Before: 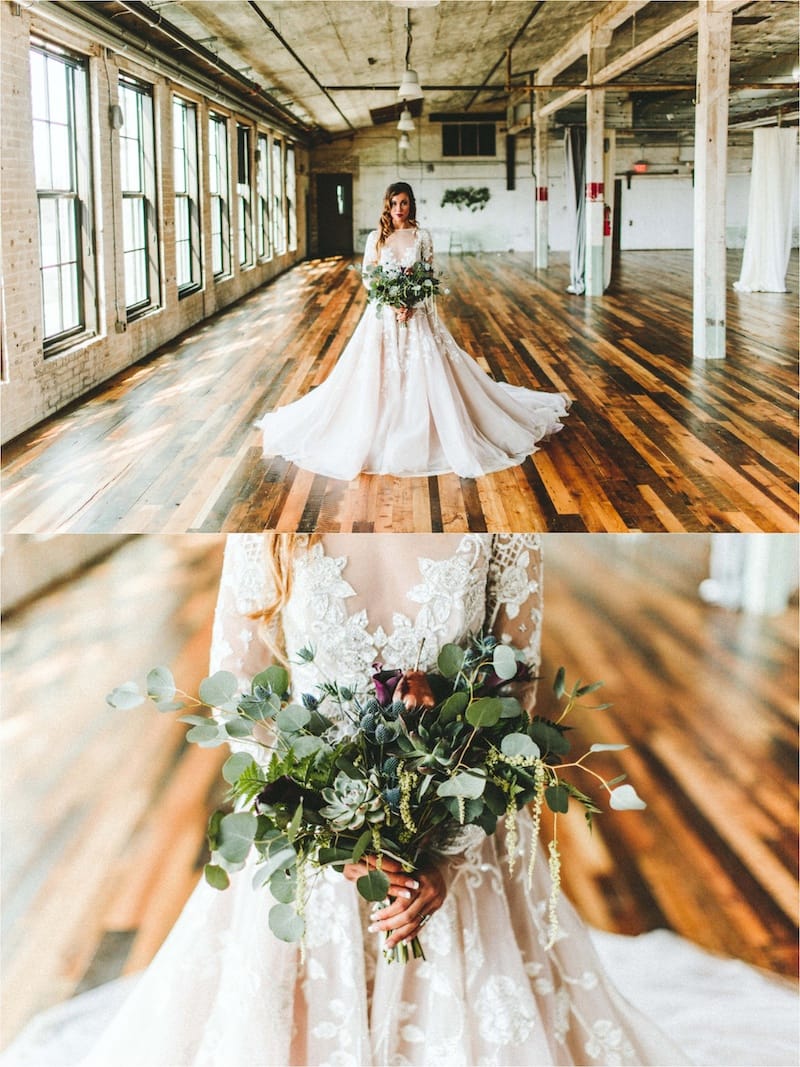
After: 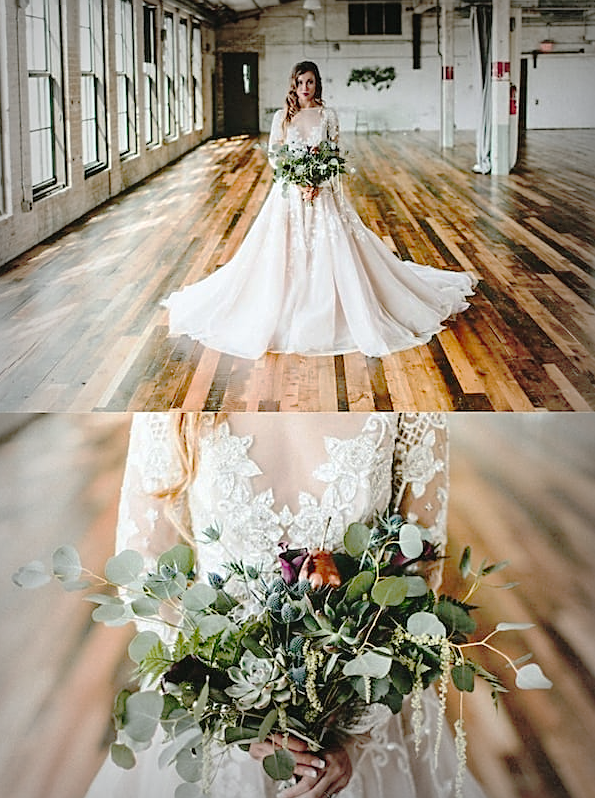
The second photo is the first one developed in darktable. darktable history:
sharpen: on, module defaults
vignetting: fall-off start 53.46%, automatic ratio true, width/height ratio 1.313, shape 0.213
crop and rotate: left 11.822%, top 11.396%, right 13.691%, bottom 13.753%
tone curve: curves: ch0 [(0, 0) (0.003, 0.019) (0.011, 0.019) (0.025, 0.023) (0.044, 0.032) (0.069, 0.046) (0.1, 0.073) (0.136, 0.129) (0.177, 0.207) (0.224, 0.295) (0.277, 0.394) (0.335, 0.48) (0.399, 0.524) (0.468, 0.575) (0.543, 0.628) (0.623, 0.684) (0.709, 0.739) (0.801, 0.808) (0.898, 0.9) (1, 1)], preserve colors none
